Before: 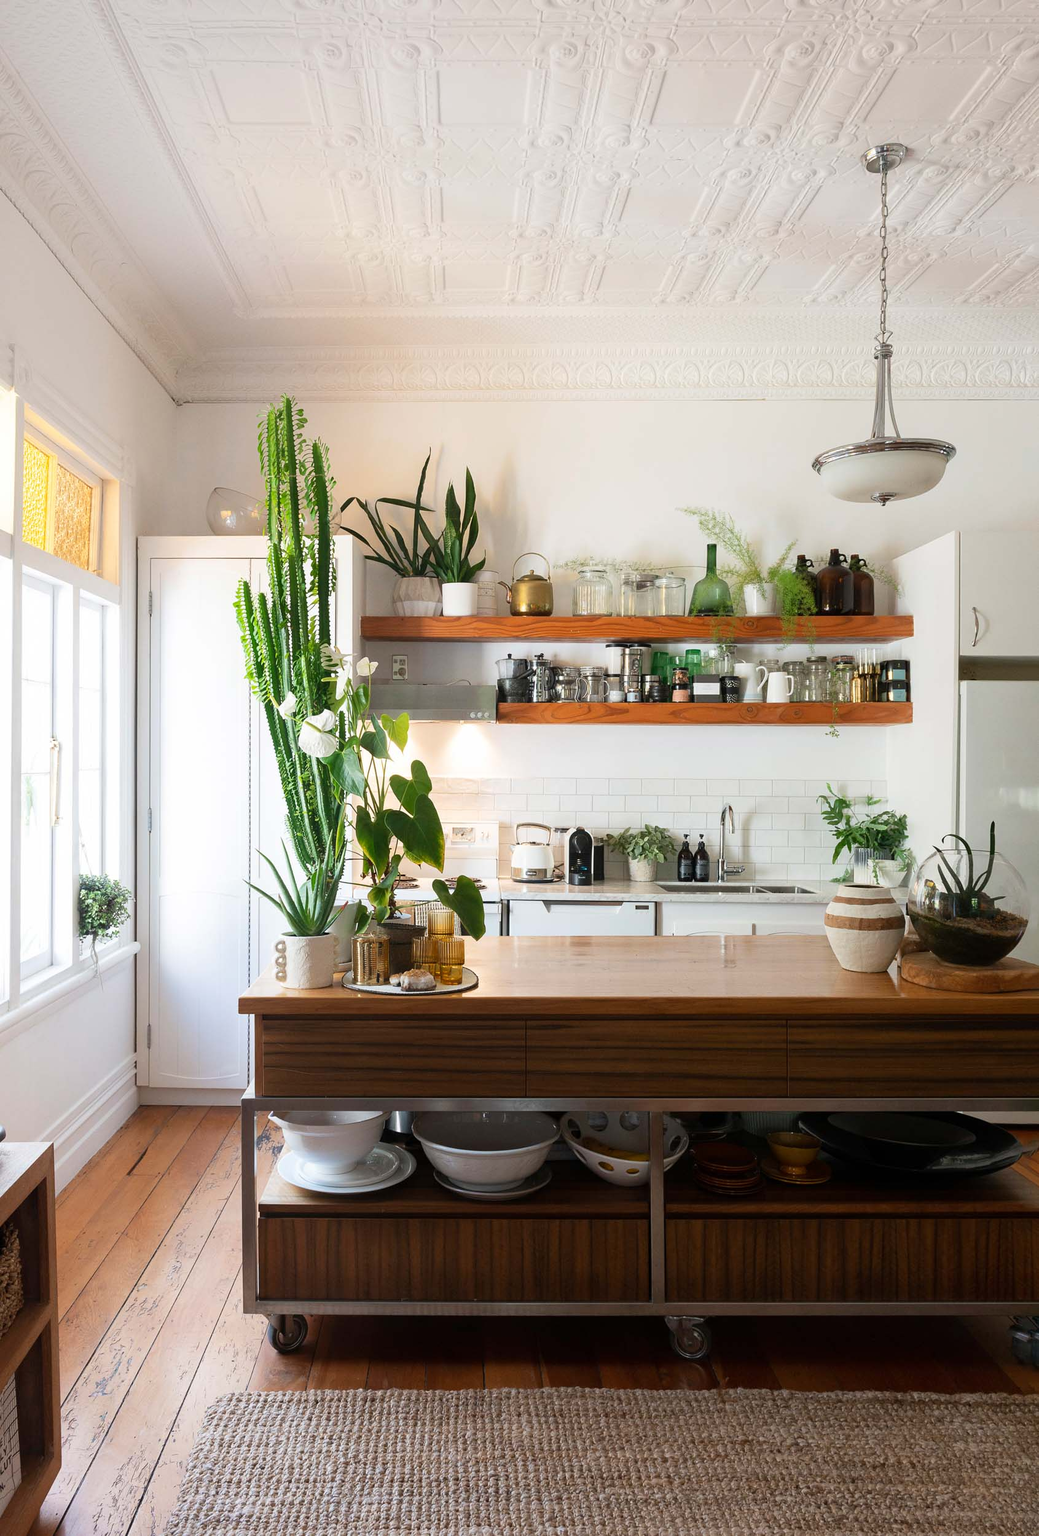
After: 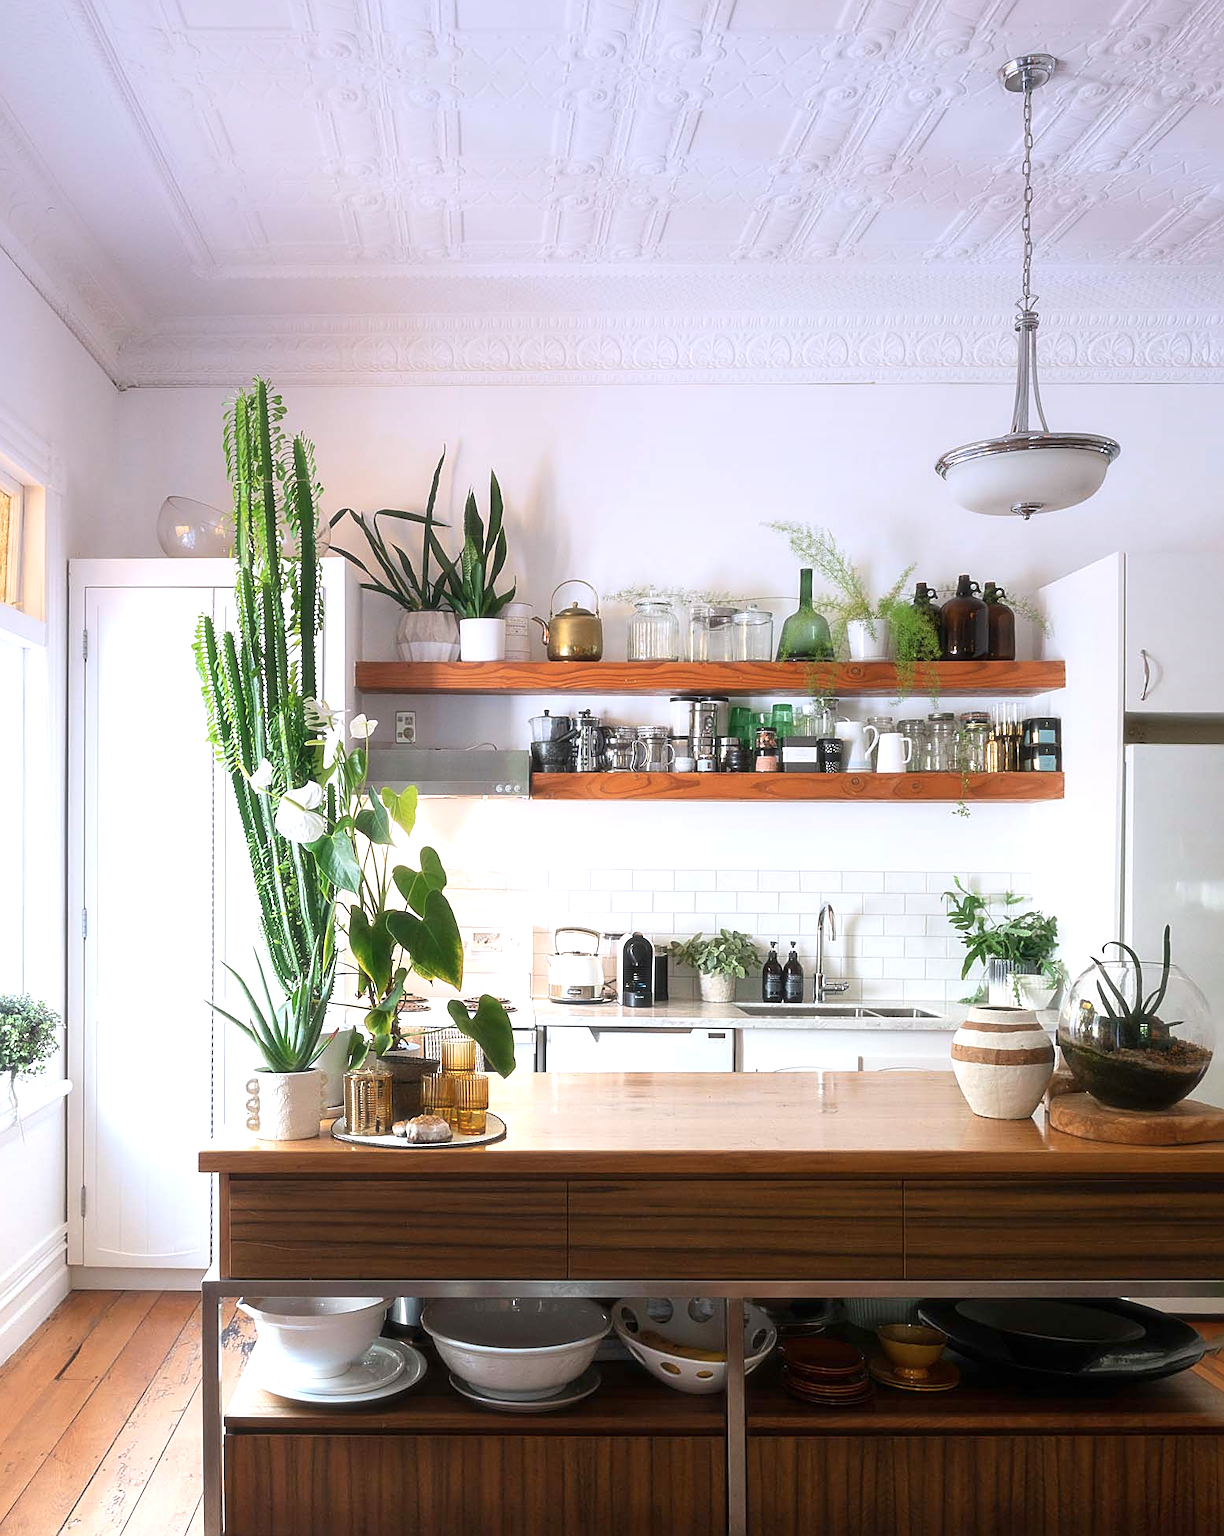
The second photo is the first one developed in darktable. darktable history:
sharpen: on, module defaults
crop: left 8.155%, top 6.611%, bottom 15.385%
exposure: exposure 0.74 EV, compensate highlight preservation false
white balance: emerald 1
graduated density: hue 238.83°, saturation 50%
soften: size 10%, saturation 50%, brightness 0.2 EV, mix 10%
